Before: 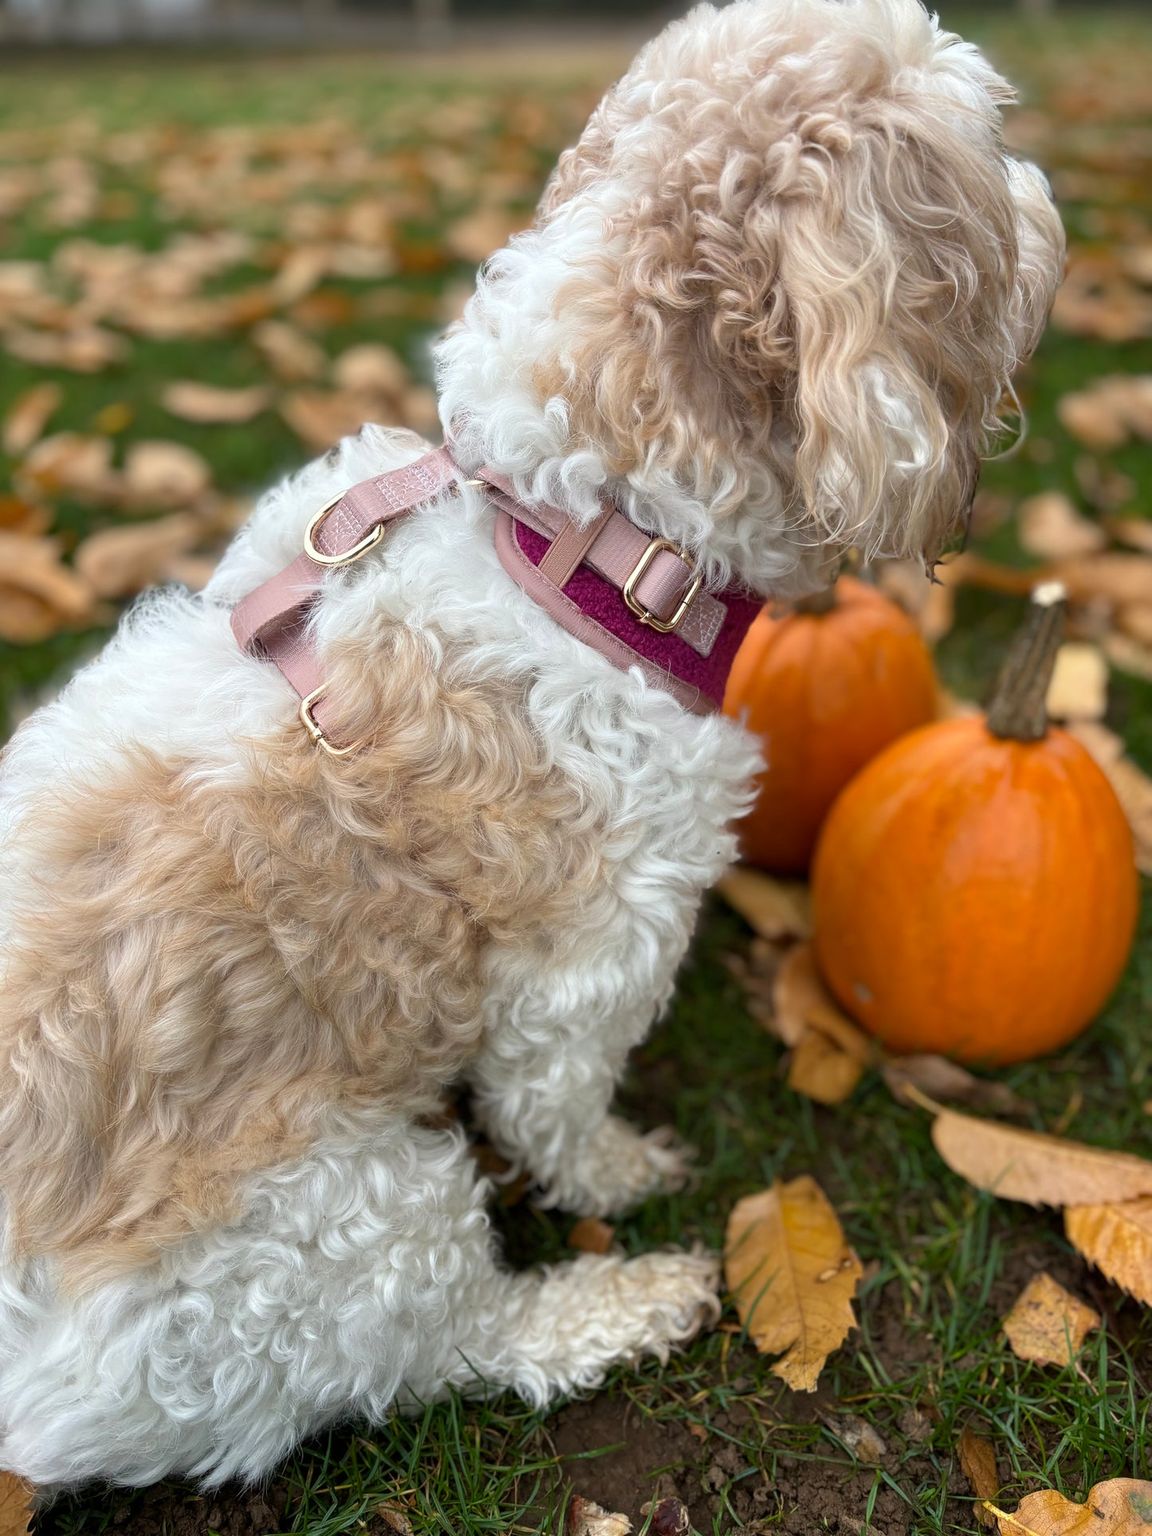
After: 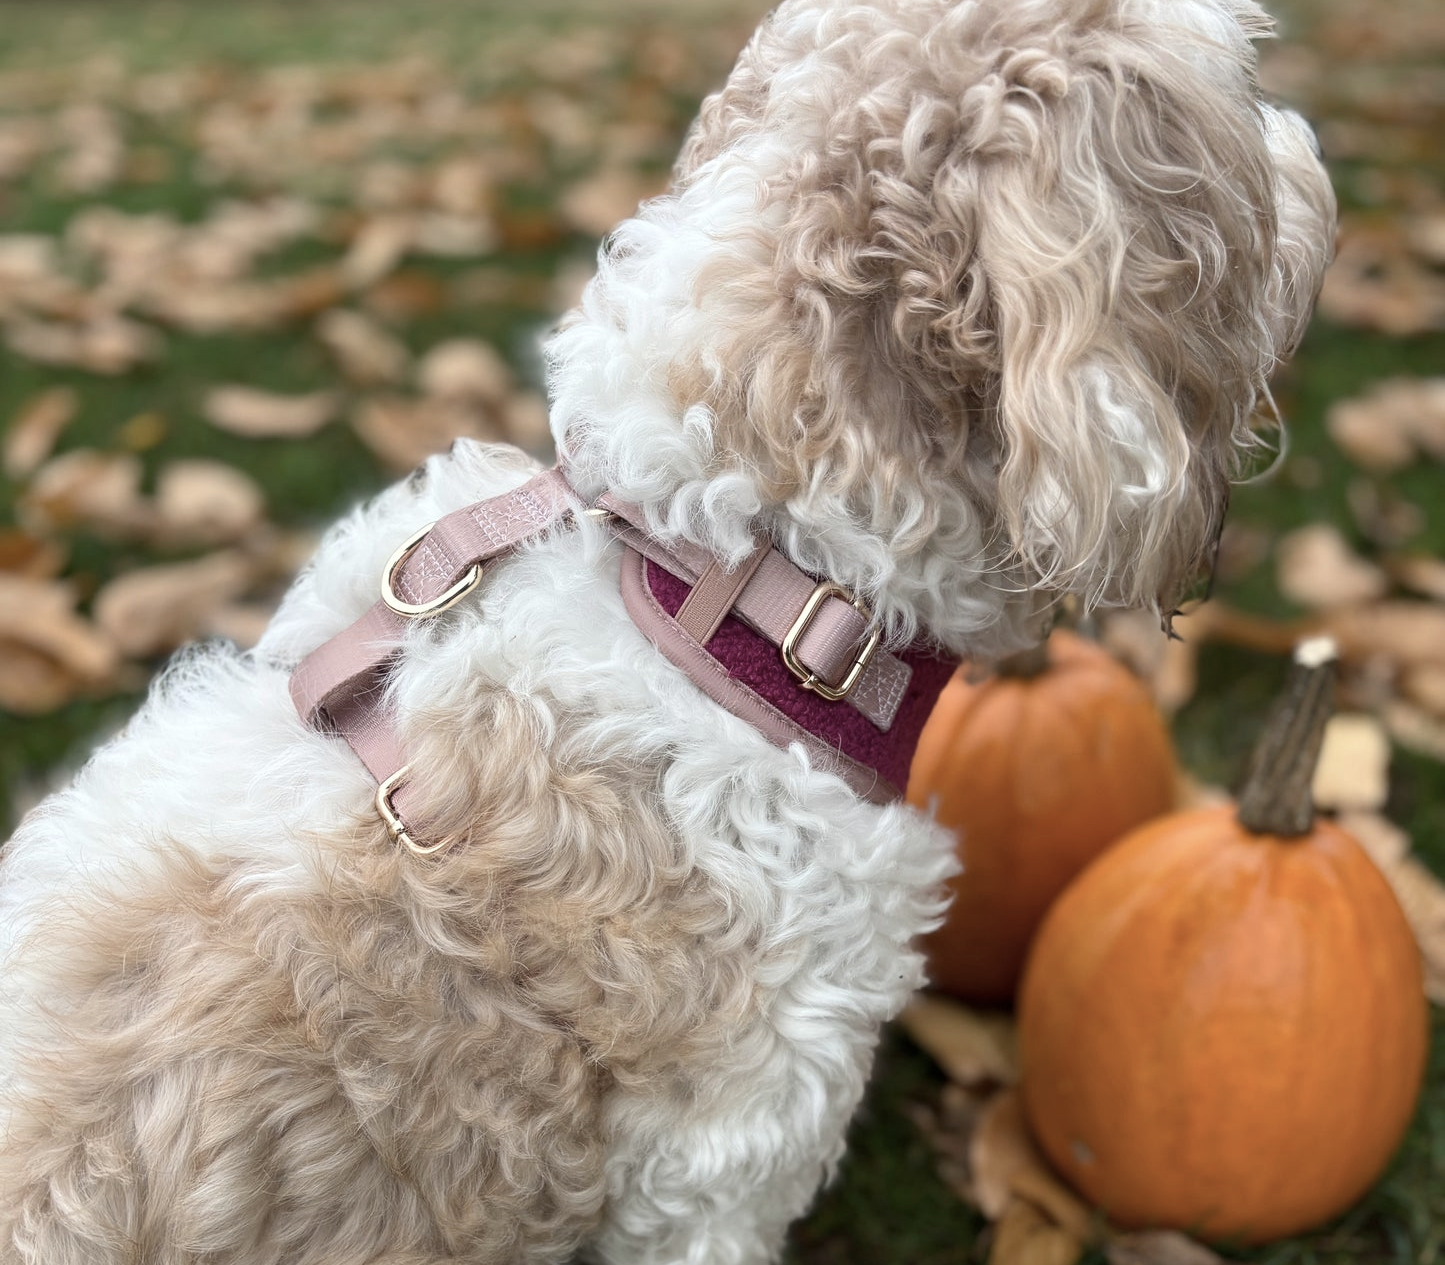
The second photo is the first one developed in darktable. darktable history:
contrast brightness saturation: contrast 0.1, saturation -0.3
crop and rotate: top 4.848%, bottom 29.503%
